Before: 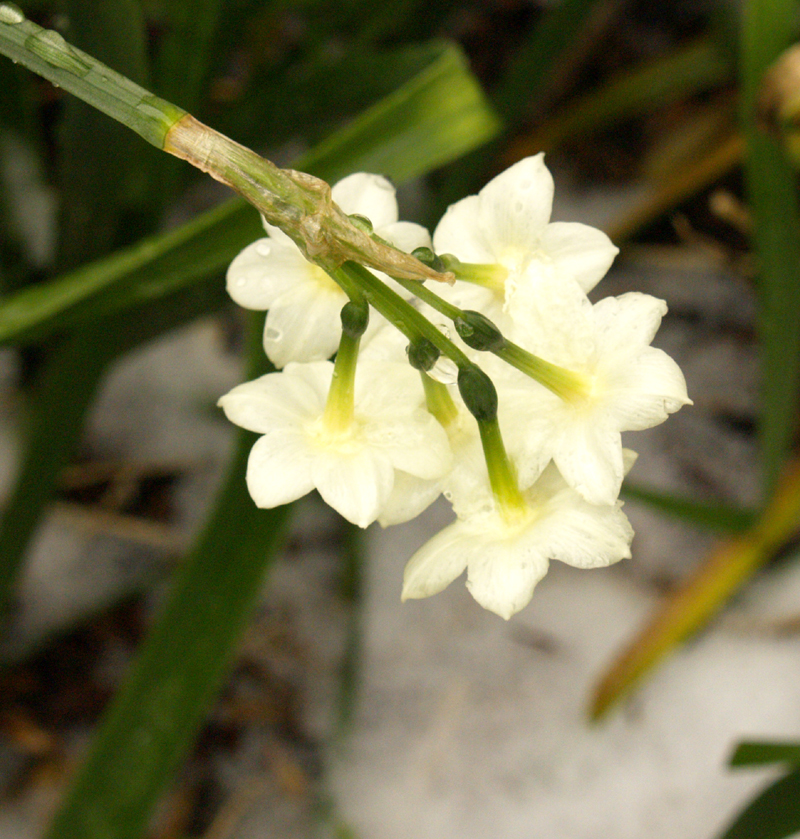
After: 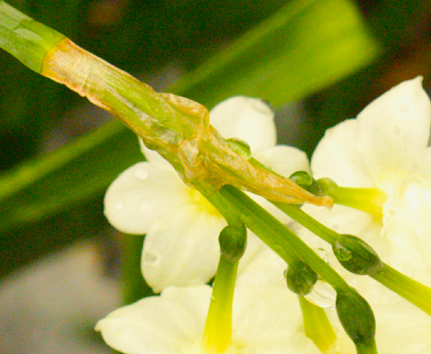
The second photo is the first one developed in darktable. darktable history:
color balance rgb: perceptual saturation grading › global saturation 25%, perceptual brilliance grading › mid-tones 10%, perceptual brilliance grading › shadows 15%, global vibrance 20%
tone curve: curves: ch0 [(0, 0.047) (0.199, 0.263) (0.47, 0.555) (0.805, 0.839) (1, 0.962)], color space Lab, linked channels, preserve colors none
crop: left 15.306%, top 9.065%, right 30.789%, bottom 48.638%
